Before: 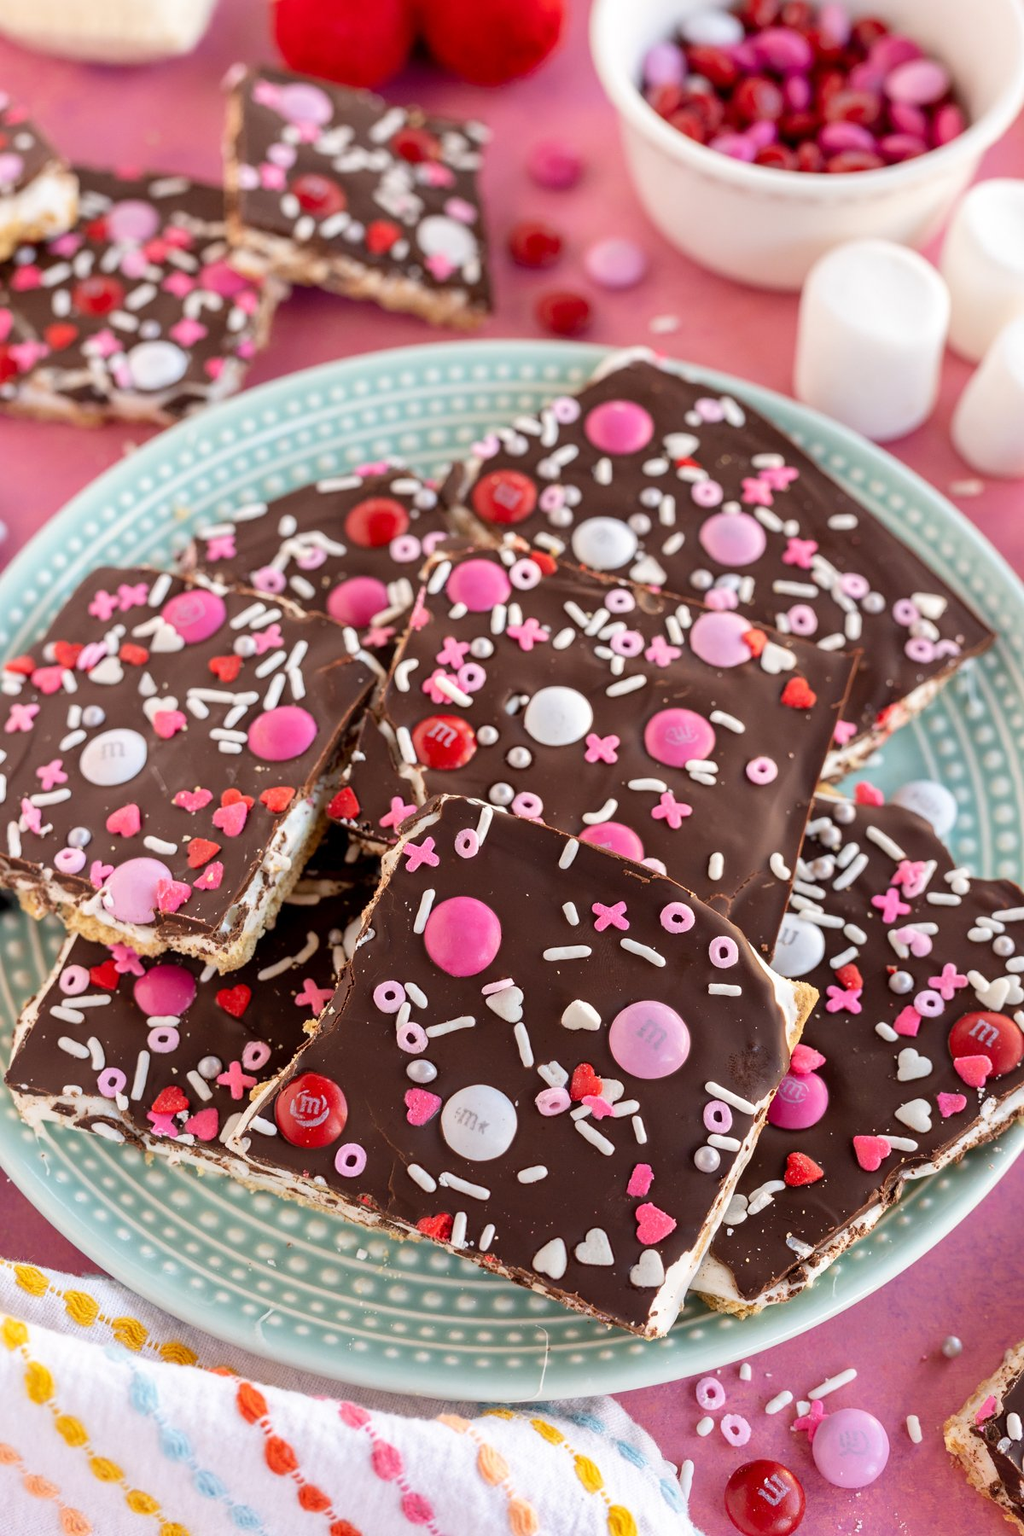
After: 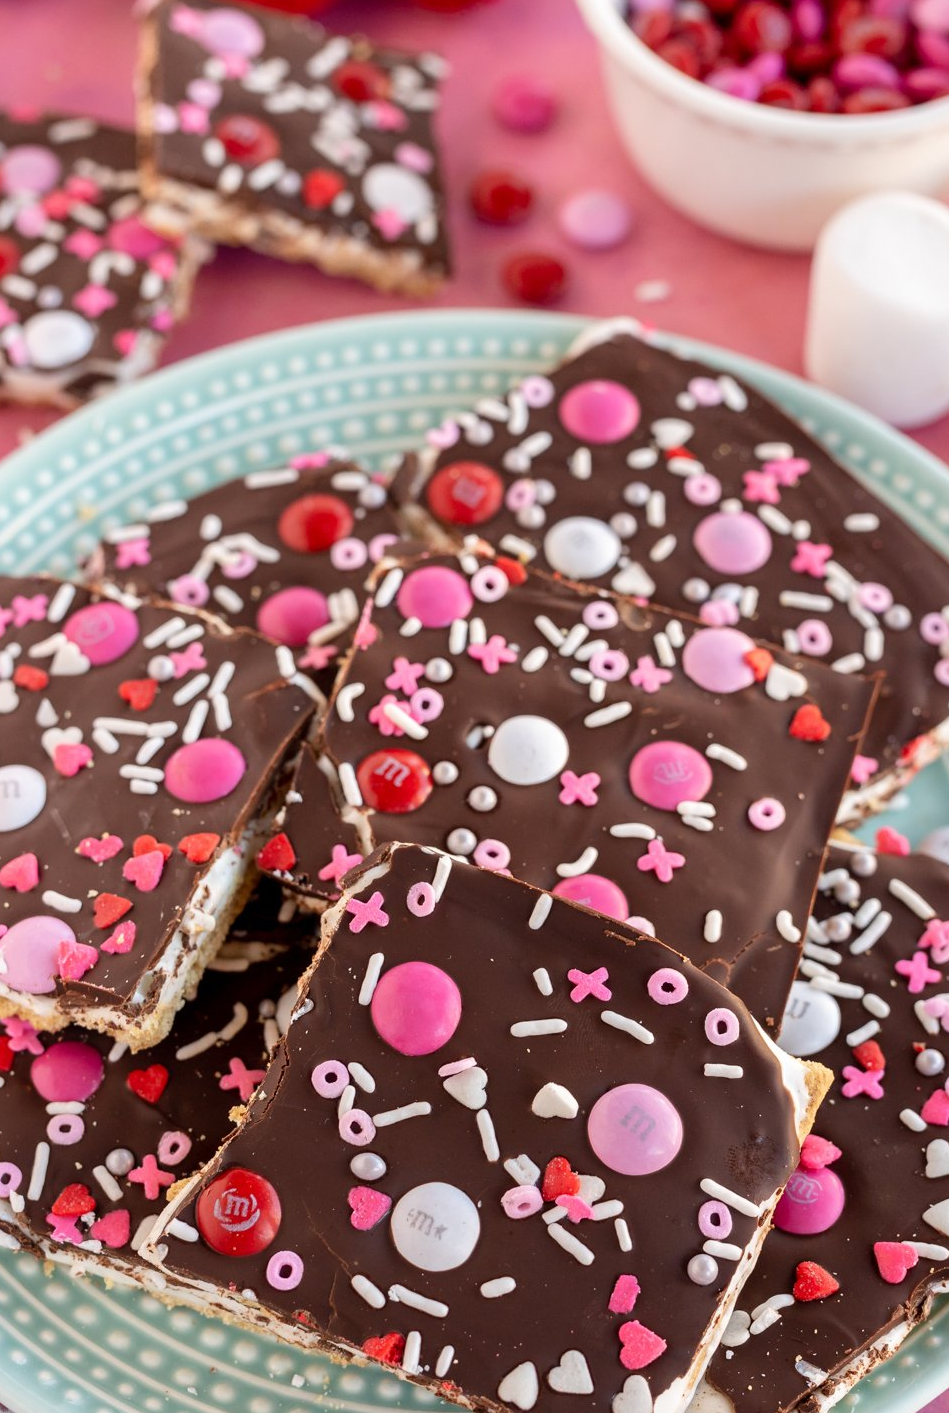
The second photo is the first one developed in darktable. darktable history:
crop and rotate: left 10.513%, top 4.978%, right 10.386%, bottom 16.486%
